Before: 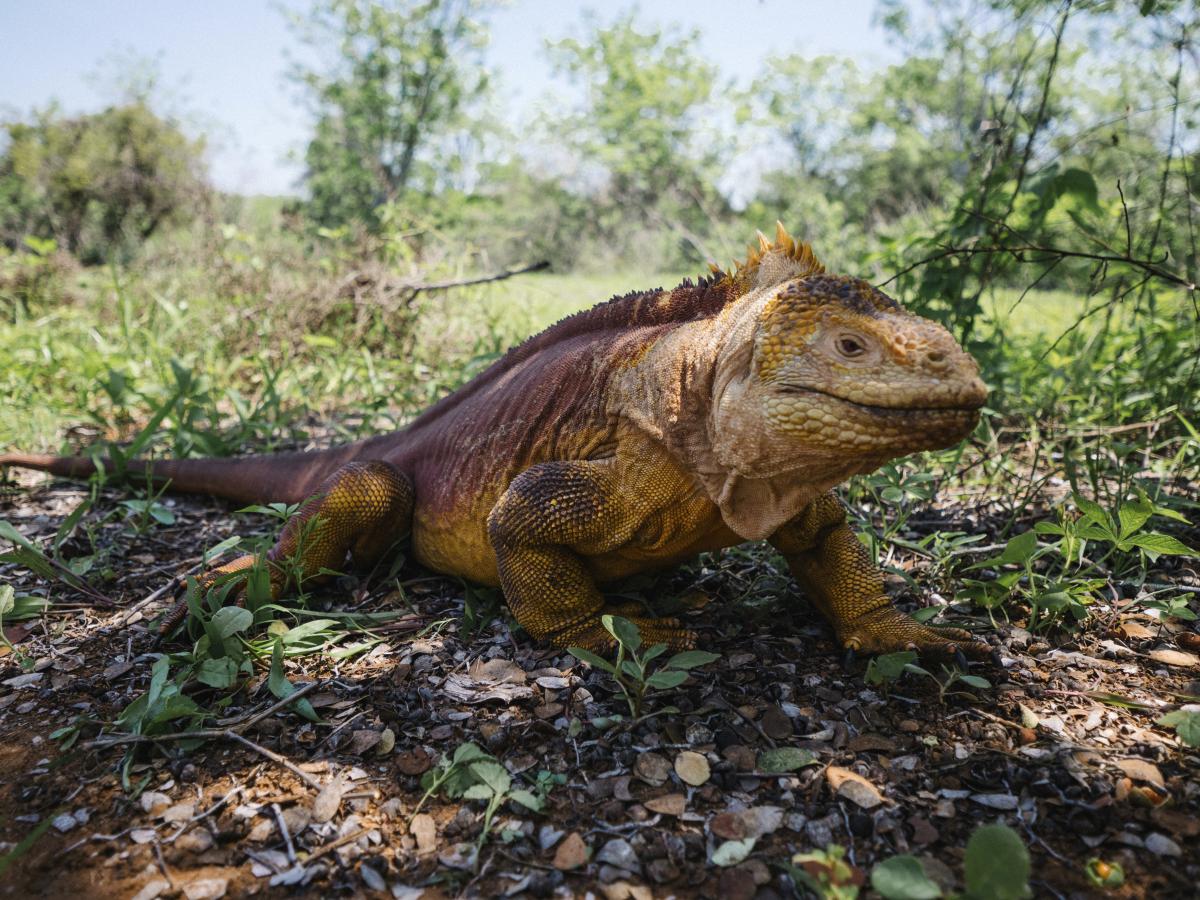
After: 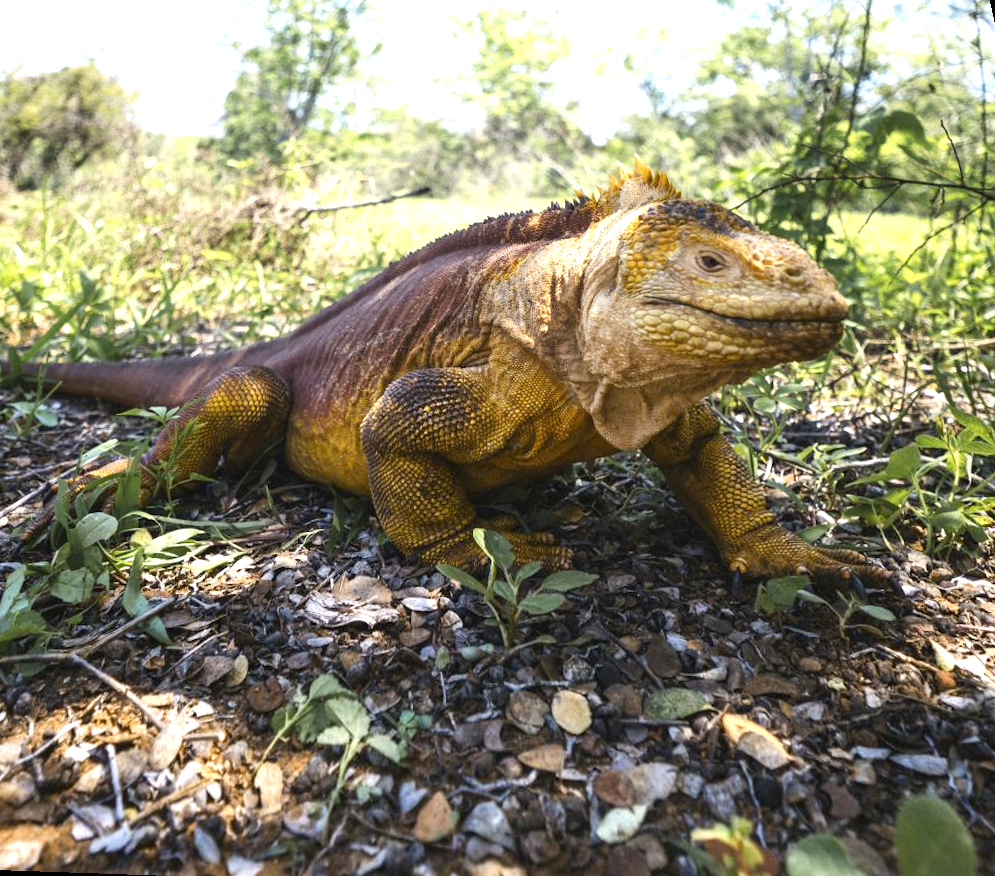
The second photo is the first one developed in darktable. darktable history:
rotate and perspective: rotation 0.72°, lens shift (vertical) -0.352, lens shift (horizontal) -0.051, crop left 0.152, crop right 0.859, crop top 0.019, crop bottom 0.964
exposure: black level correction 0, exposure 1 EV, compensate exposure bias true, compensate highlight preservation false
color contrast: green-magenta contrast 0.8, blue-yellow contrast 1.1, unbound 0
